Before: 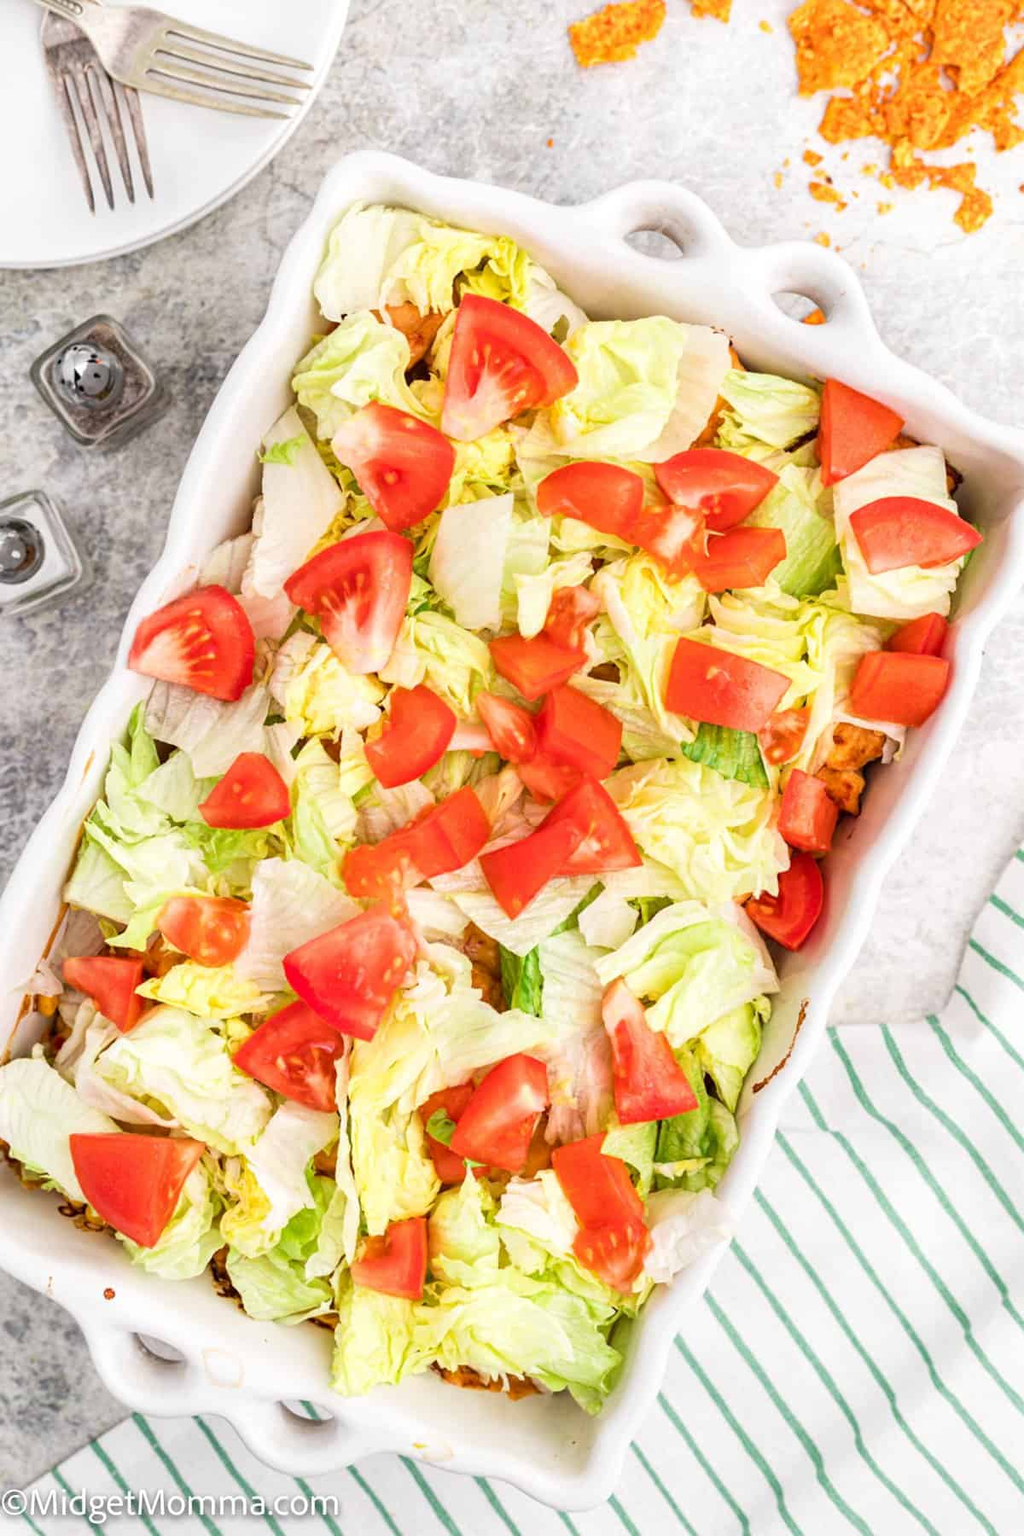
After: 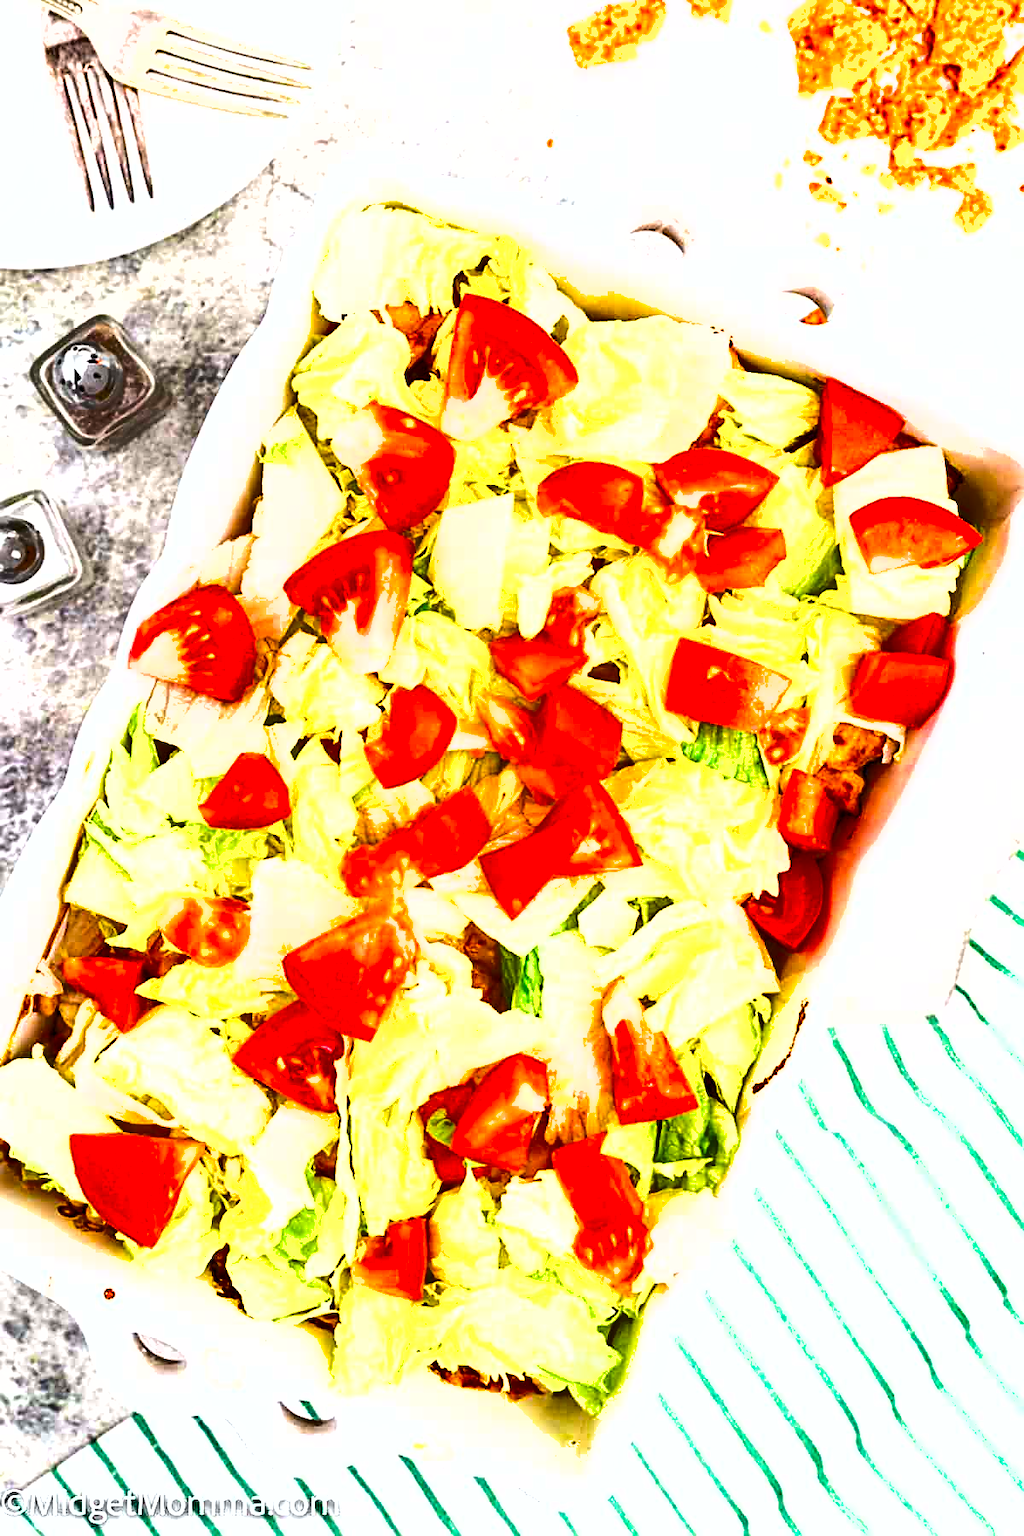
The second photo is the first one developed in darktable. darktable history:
sharpen: on, module defaults
white balance: red 0.986, blue 1.01
shadows and highlights: low approximation 0.01, soften with gaussian
color balance rgb: linear chroma grading › global chroma 10%, perceptual saturation grading › global saturation 40%, perceptual brilliance grading › global brilliance 30%, global vibrance 20%
